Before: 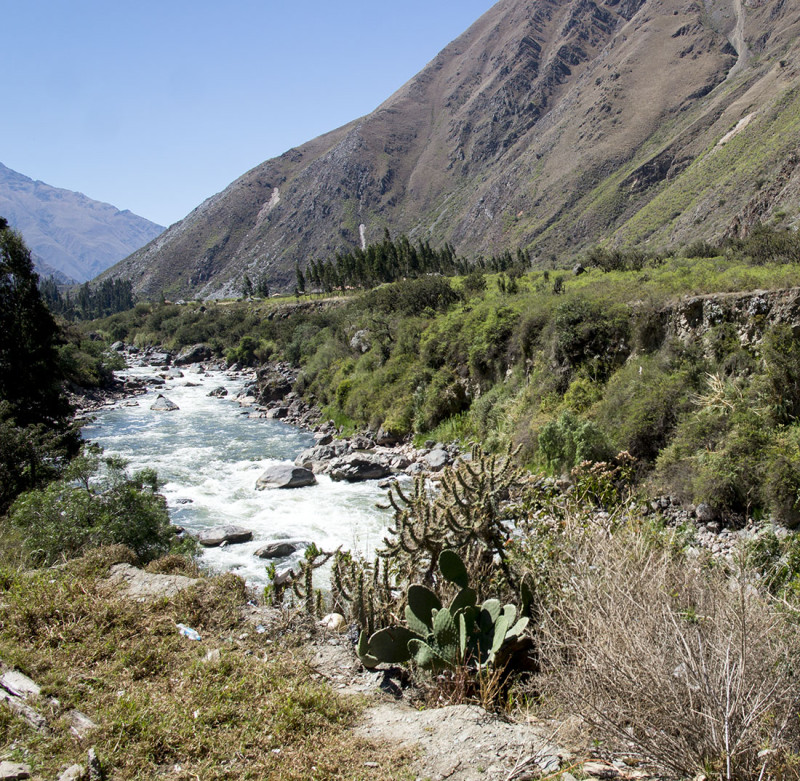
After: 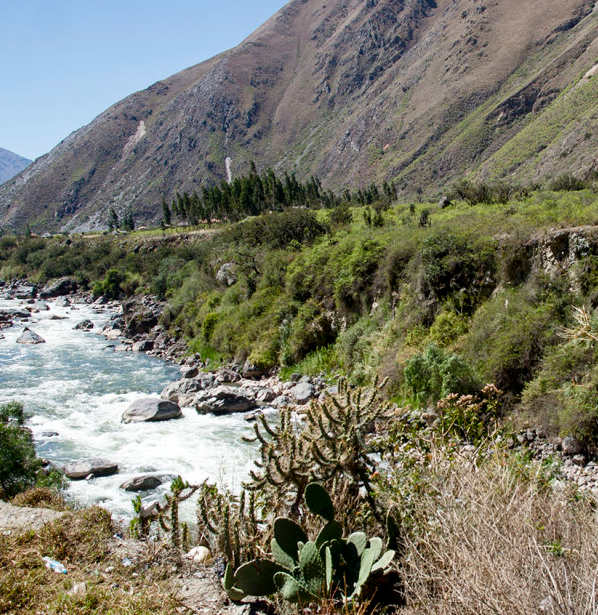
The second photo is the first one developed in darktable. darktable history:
contrast brightness saturation: saturation -0.1
crop: left 16.768%, top 8.653%, right 8.362%, bottom 12.485%
color balance rgb: perceptual saturation grading › global saturation 20%, perceptual saturation grading › highlights -25%, perceptual saturation grading › shadows 25%
